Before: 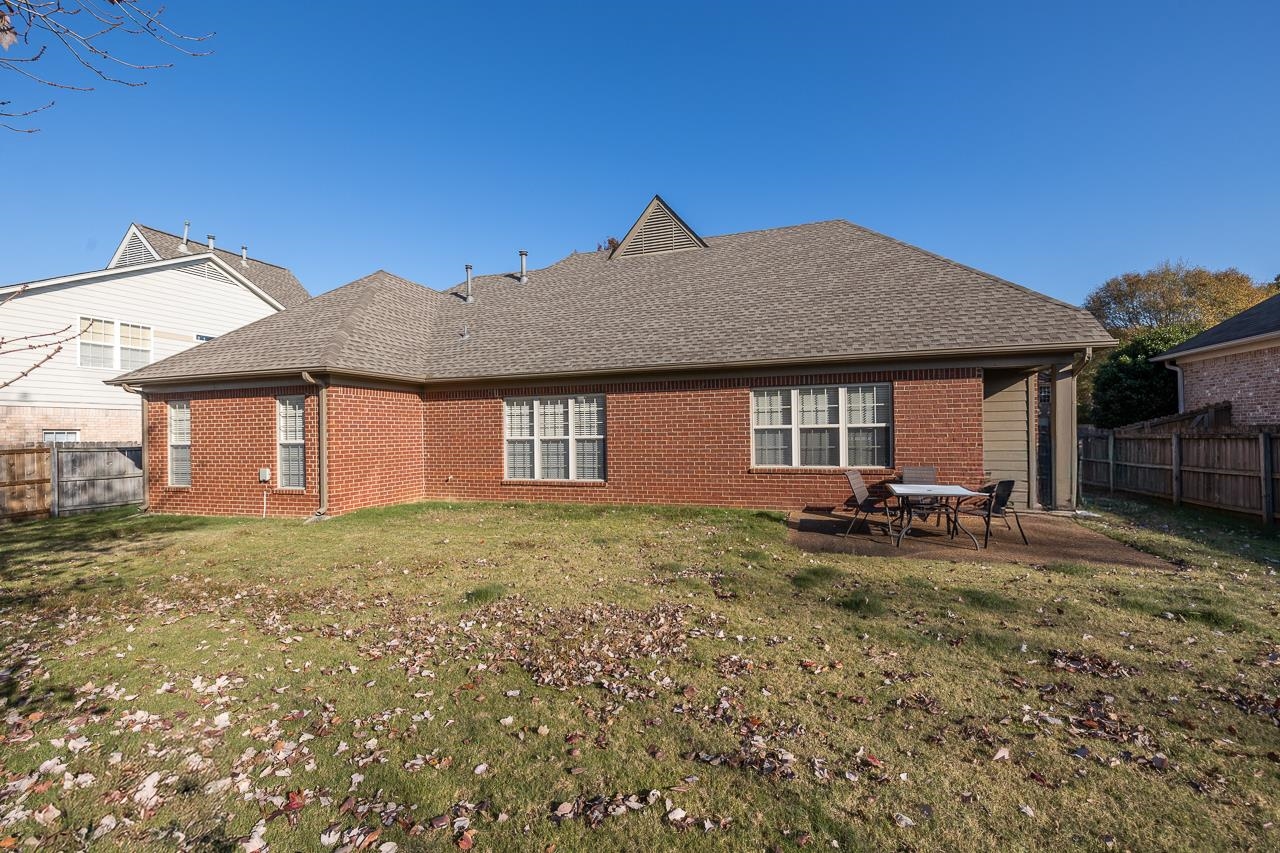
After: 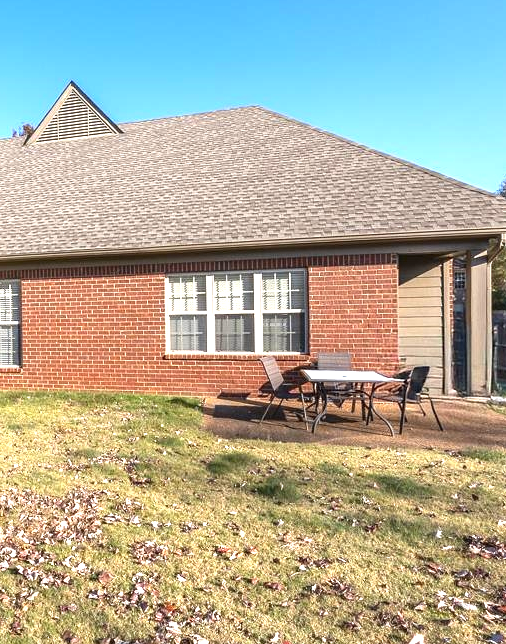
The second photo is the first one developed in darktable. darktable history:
crop: left 45.721%, top 13.393%, right 14.118%, bottom 10.01%
exposure: black level correction 0, exposure 1.388 EV, compensate exposure bias true, compensate highlight preservation false
